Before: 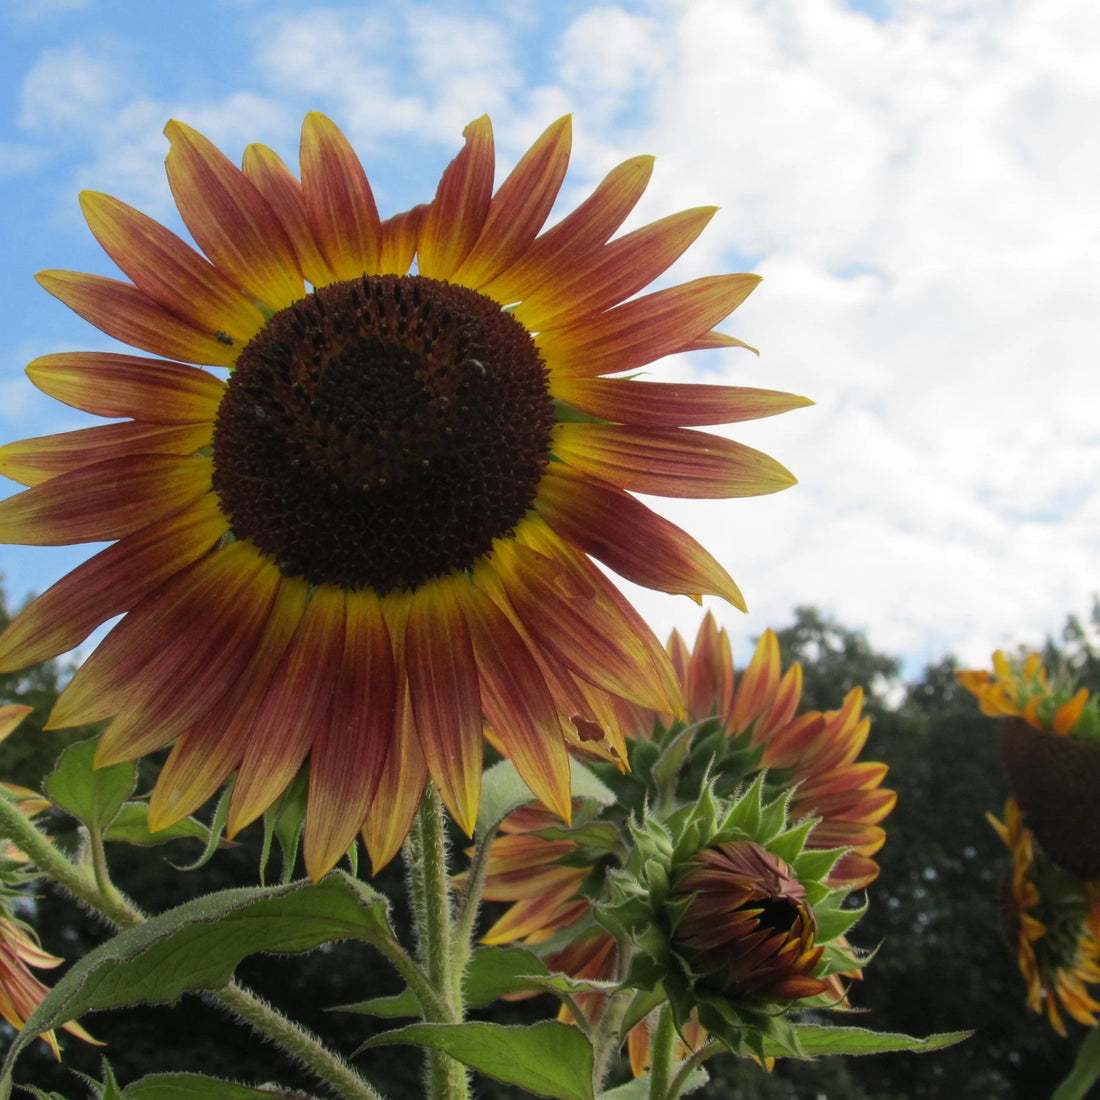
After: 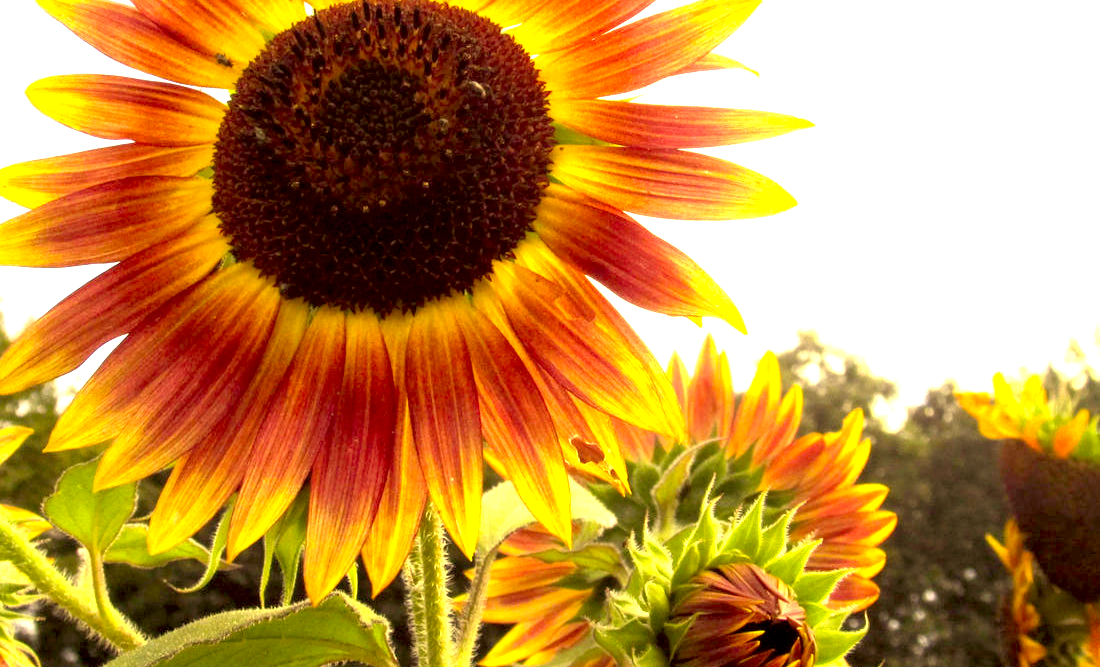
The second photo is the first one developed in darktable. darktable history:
exposure: black level correction 0.005, exposure 2.084 EV, compensate highlight preservation false
color correction: highlights a* 10.12, highlights b* 39.04, shadows a* 14.62, shadows b* 3.37
crop and rotate: top 25.357%, bottom 13.942%
